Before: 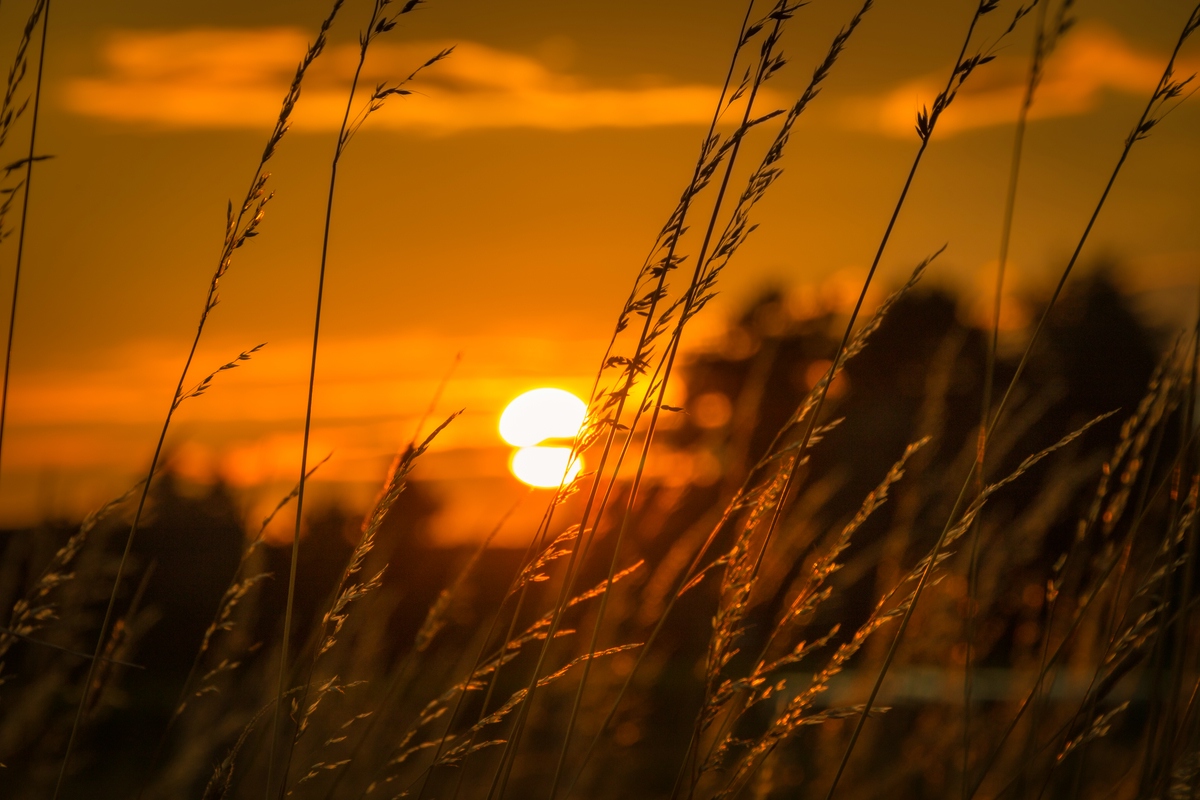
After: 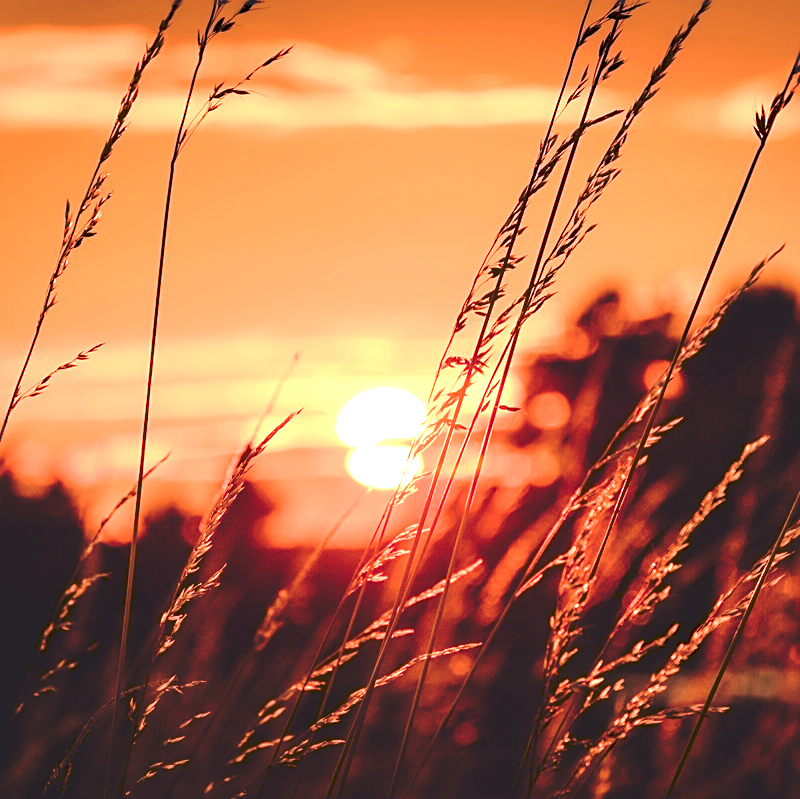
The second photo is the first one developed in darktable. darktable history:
white balance: red 1.188, blue 1.11
crop and rotate: left 13.537%, right 19.796%
tone curve: curves: ch0 [(0, 0) (0.003, 0.139) (0.011, 0.14) (0.025, 0.138) (0.044, 0.14) (0.069, 0.149) (0.1, 0.161) (0.136, 0.179) (0.177, 0.203) (0.224, 0.245) (0.277, 0.302) (0.335, 0.382) (0.399, 0.461) (0.468, 0.546) (0.543, 0.614) (0.623, 0.687) (0.709, 0.758) (0.801, 0.84) (0.898, 0.912) (1, 1)], preserve colors none
tone equalizer: -8 EV -1.08 EV, -7 EV -1.01 EV, -6 EV -0.867 EV, -5 EV -0.578 EV, -3 EV 0.578 EV, -2 EV 0.867 EV, -1 EV 1.01 EV, +0 EV 1.08 EV, edges refinement/feathering 500, mask exposure compensation -1.57 EV, preserve details no
sharpen: on, module defaults
color correction: highlights a* 15.46, highlights b* -20.56
exposure: black level correction 0, exposure 0.7 EV, compensate exposure bias true, compensate highlight preservation false
